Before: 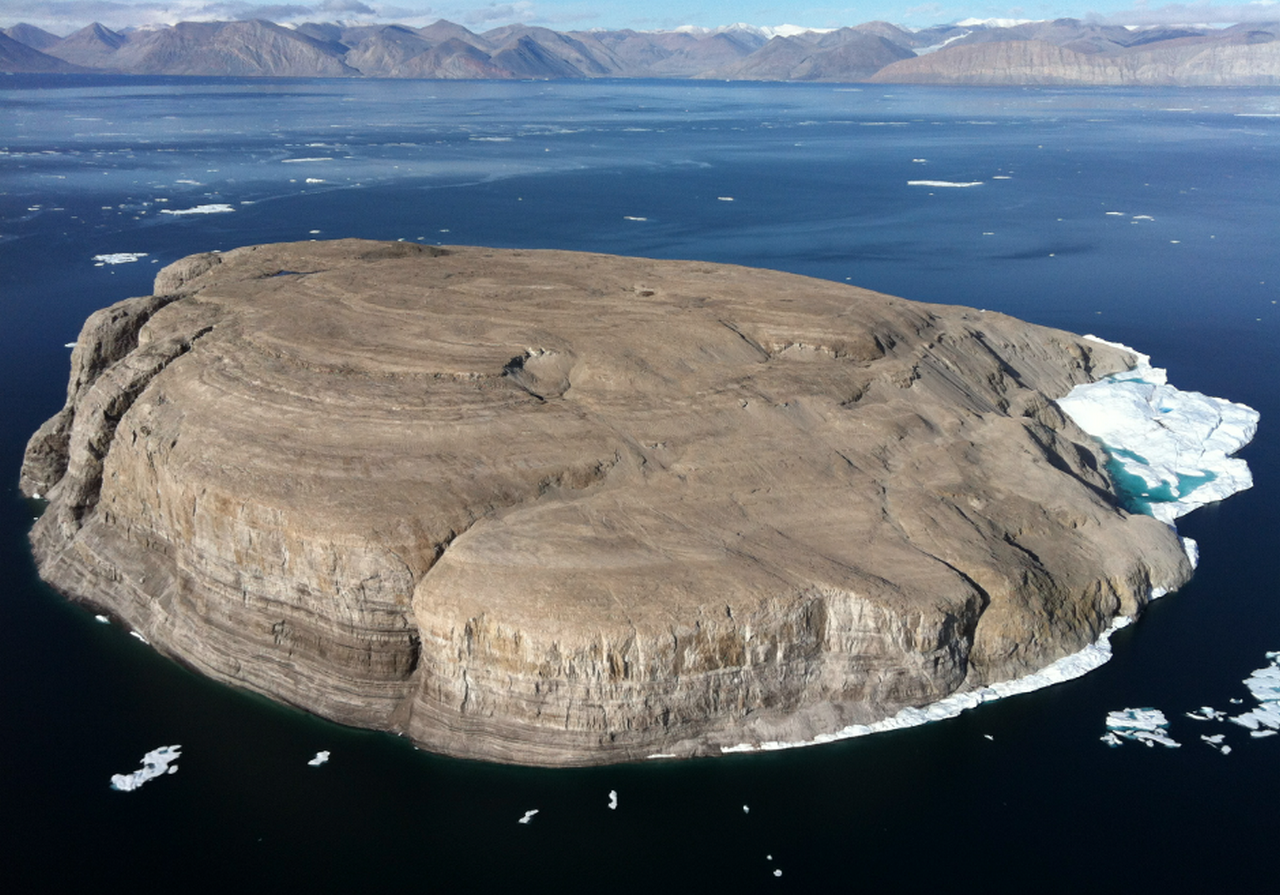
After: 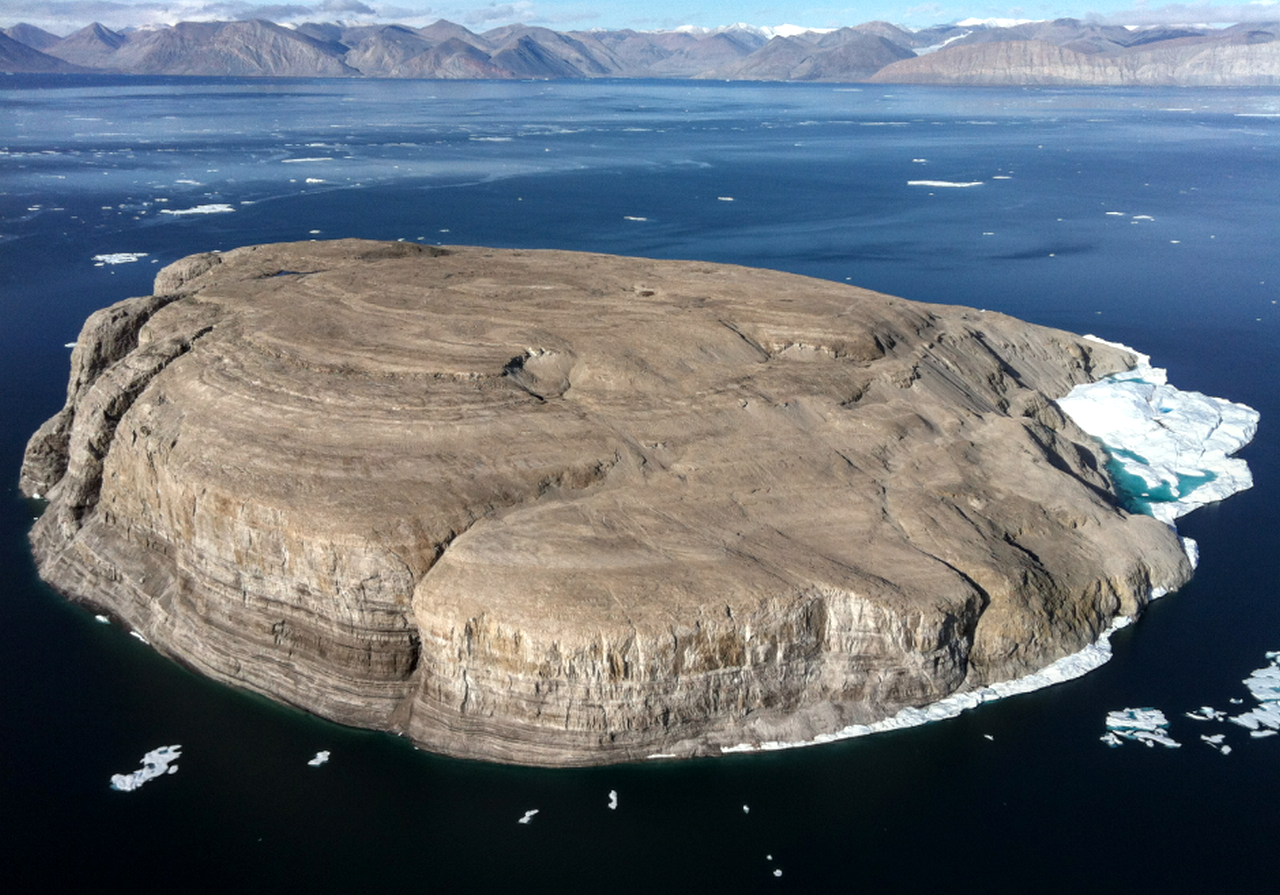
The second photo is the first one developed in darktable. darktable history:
local contrast: on, module defaults
exposure: black level correction 0.001, exposure 0.142 EV, compensate exposure bias true, compensate highlight preservation false
